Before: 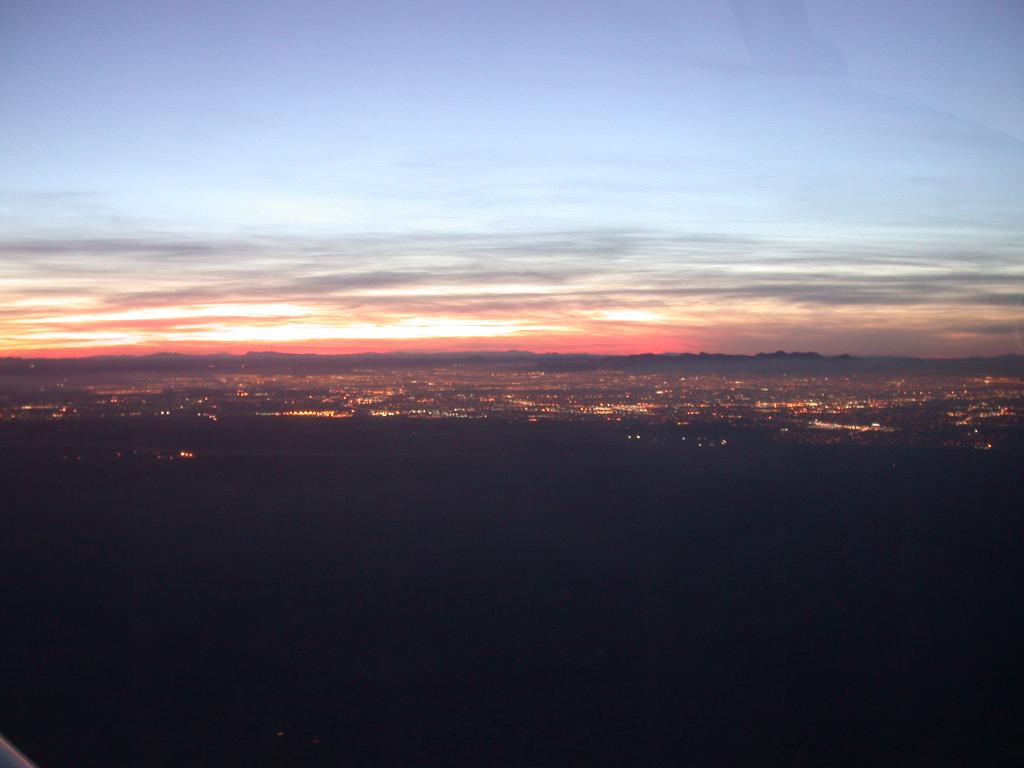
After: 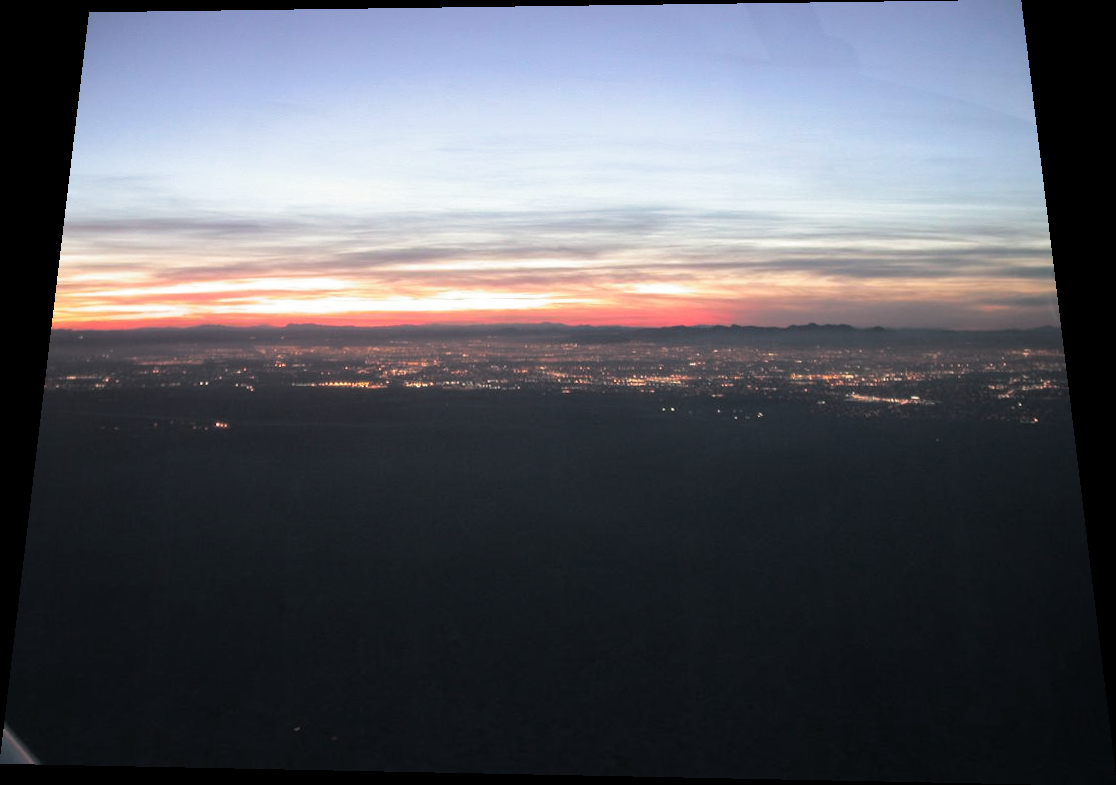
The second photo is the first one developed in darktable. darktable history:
split-toning: shadows › hue 201.6°, shadows › saturation 0.16, highlights › hue 50.4°, highlights › saturation 0.2, balance -49.9
rotate and perspective: rotation 0.128°, lens shift (vertical) -0.181, lens shift (horizontal) -0.044, shear 0.001, automatic cropping off
